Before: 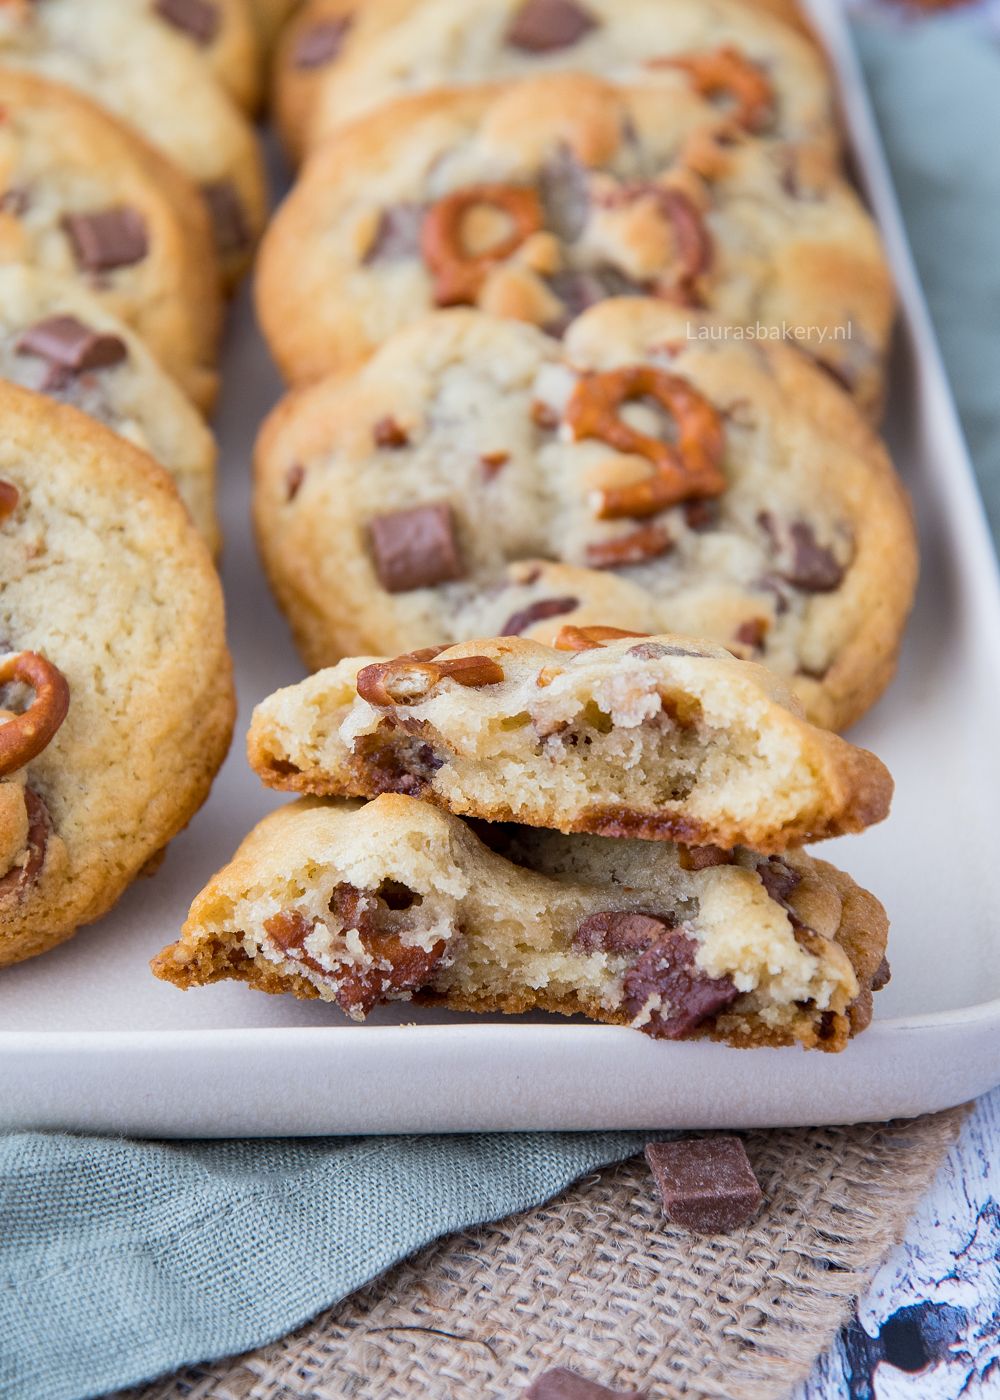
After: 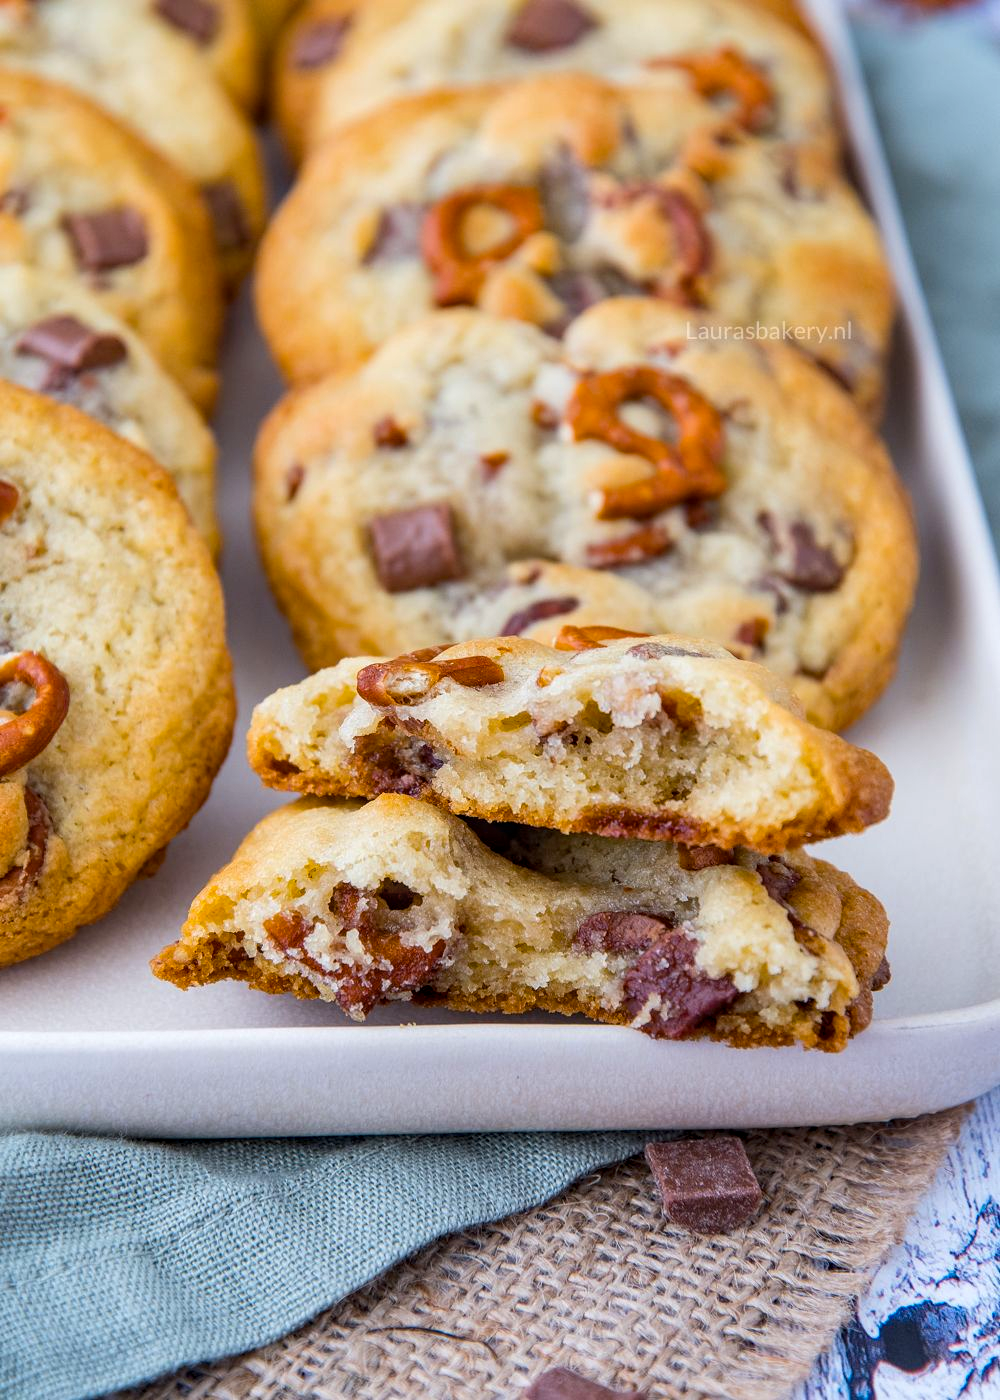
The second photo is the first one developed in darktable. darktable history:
color balance rgb: perceptual saturation grading › global saturation 30%
local contrast: on, module defaults
